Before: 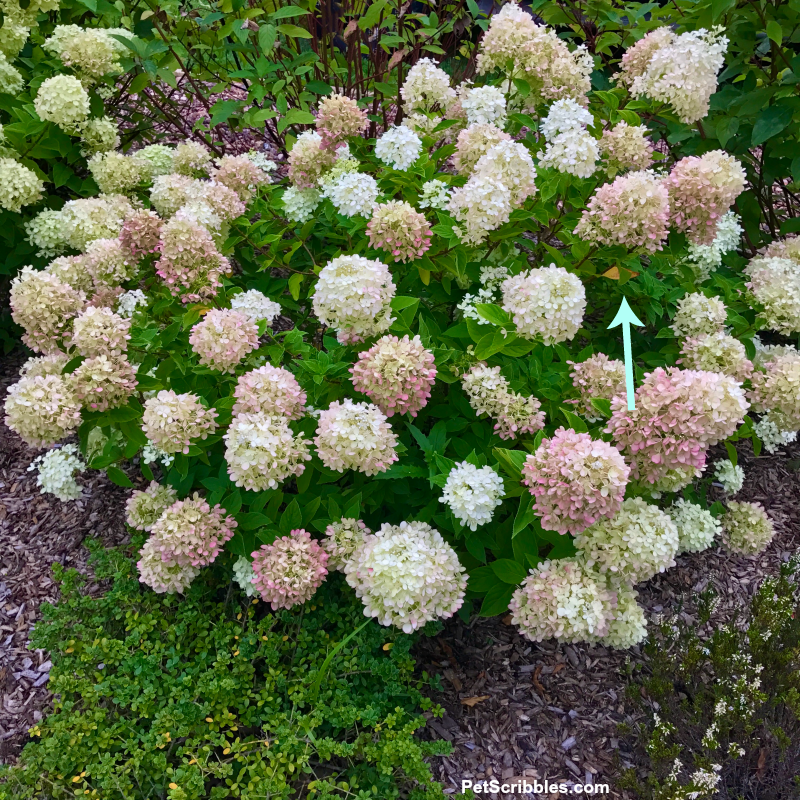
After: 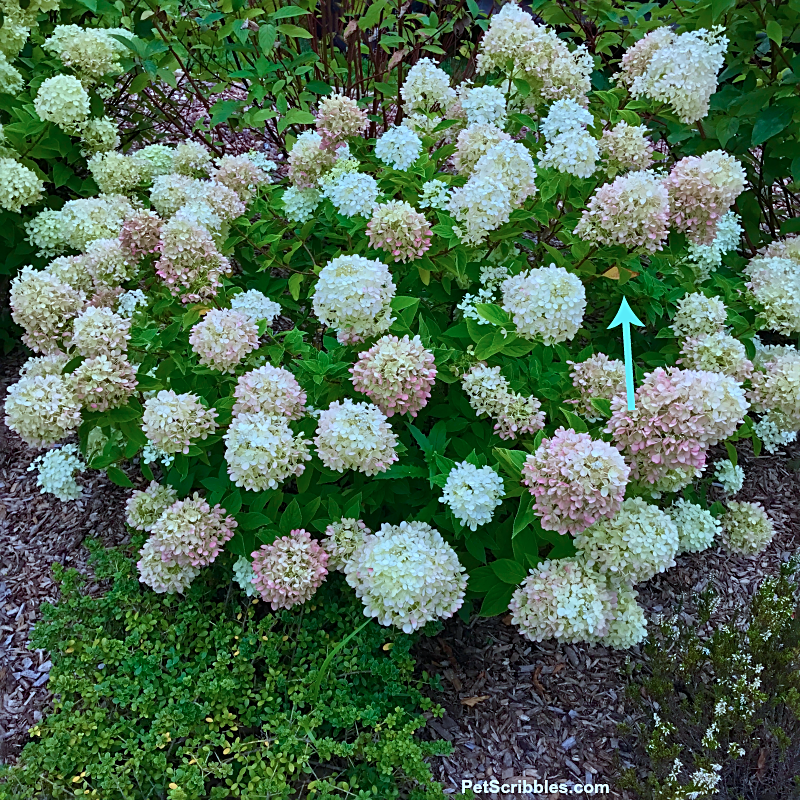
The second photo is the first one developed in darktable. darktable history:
color zones: curves: ch0 [(0, 0.5) (0.143, 0.5) (0.286, 0.5) (0.429, 0.495) (0.571, 0.437) (0.714, 0.44) (0.857, 0.496) (1, 0.5)]
color correction: highlights a* -11.93, highlights b* -15.68
sharpen: on, module defaults
